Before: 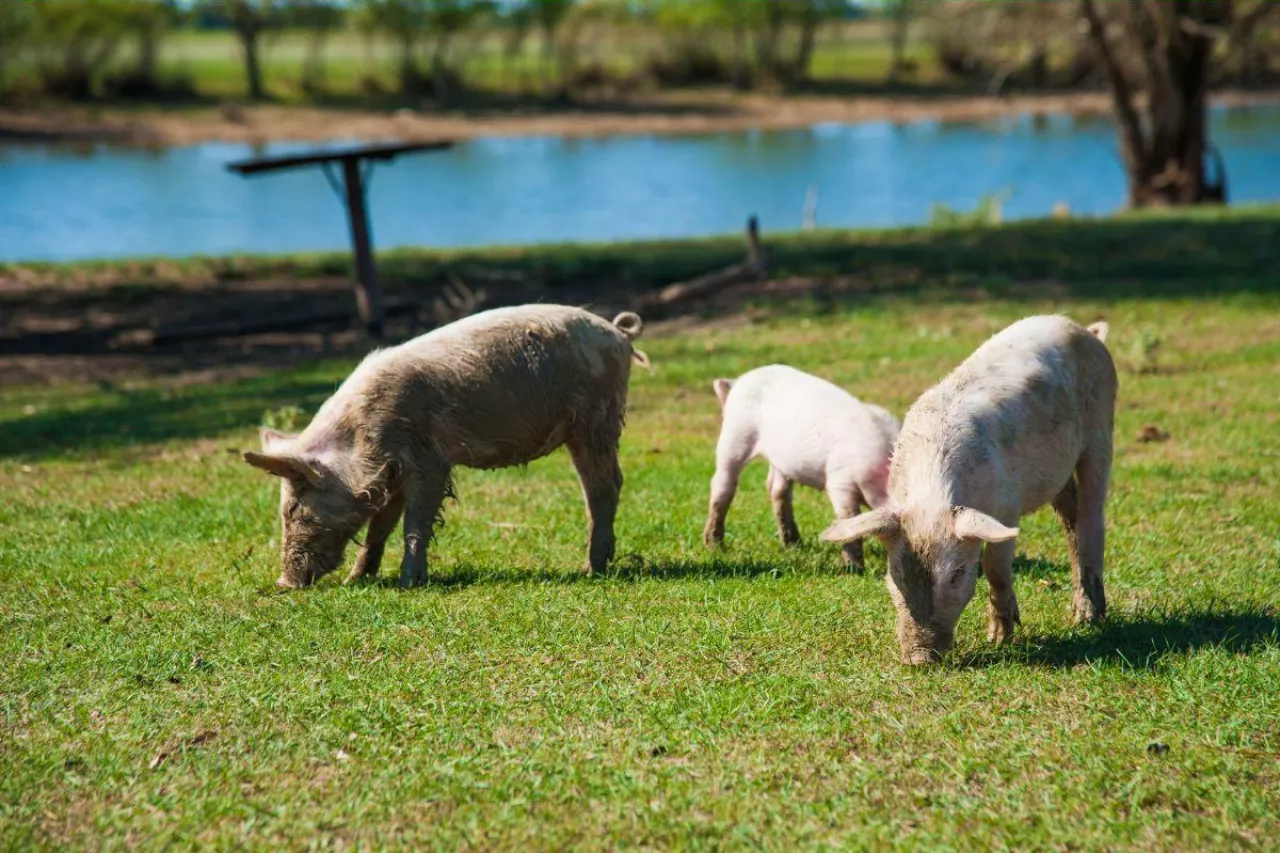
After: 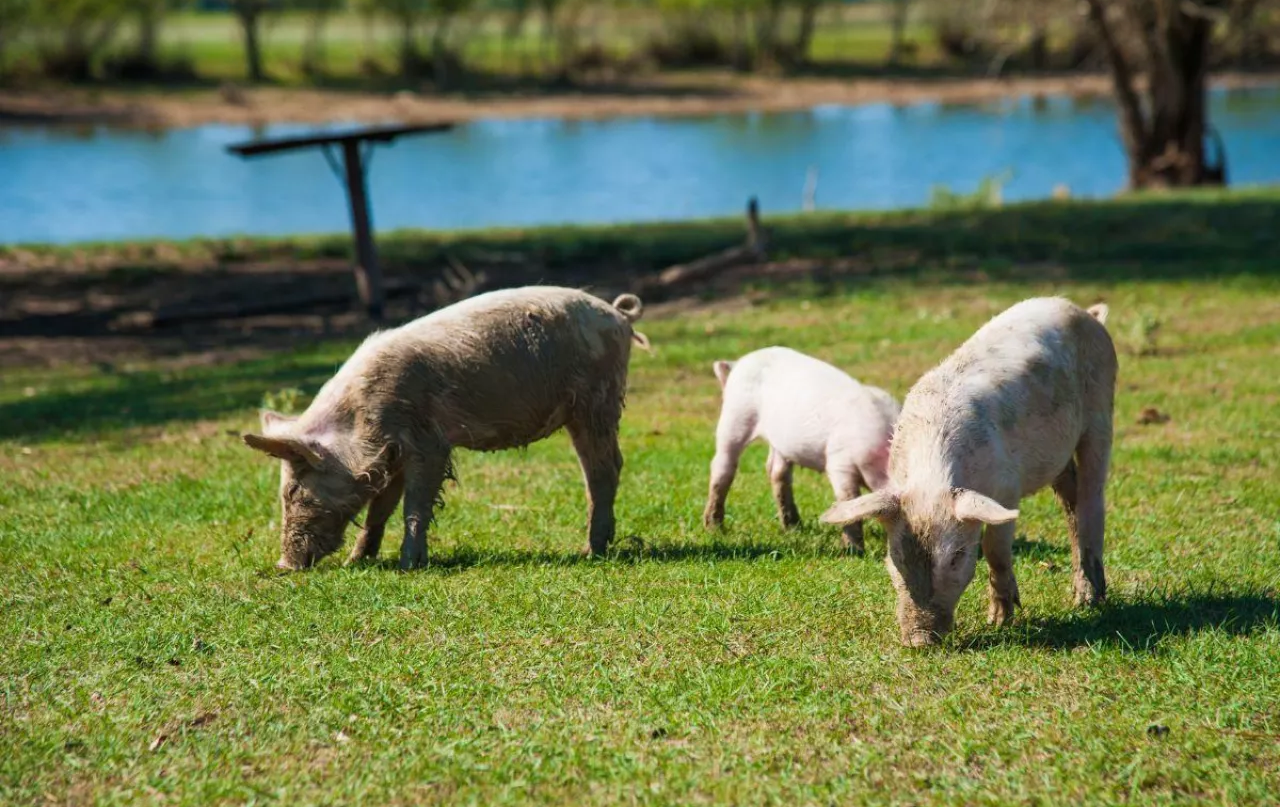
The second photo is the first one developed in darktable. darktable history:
crop and rotate: top 2.188%, bottom 3.109%
